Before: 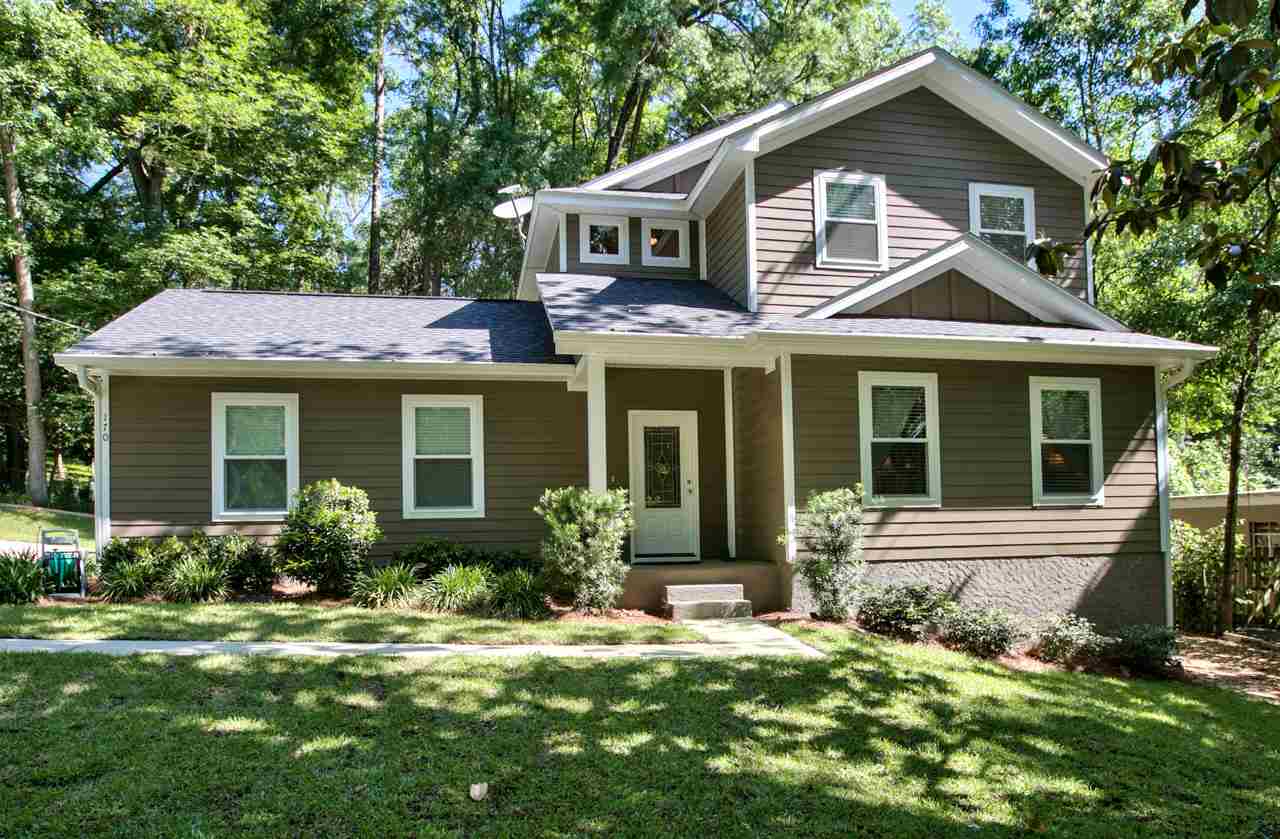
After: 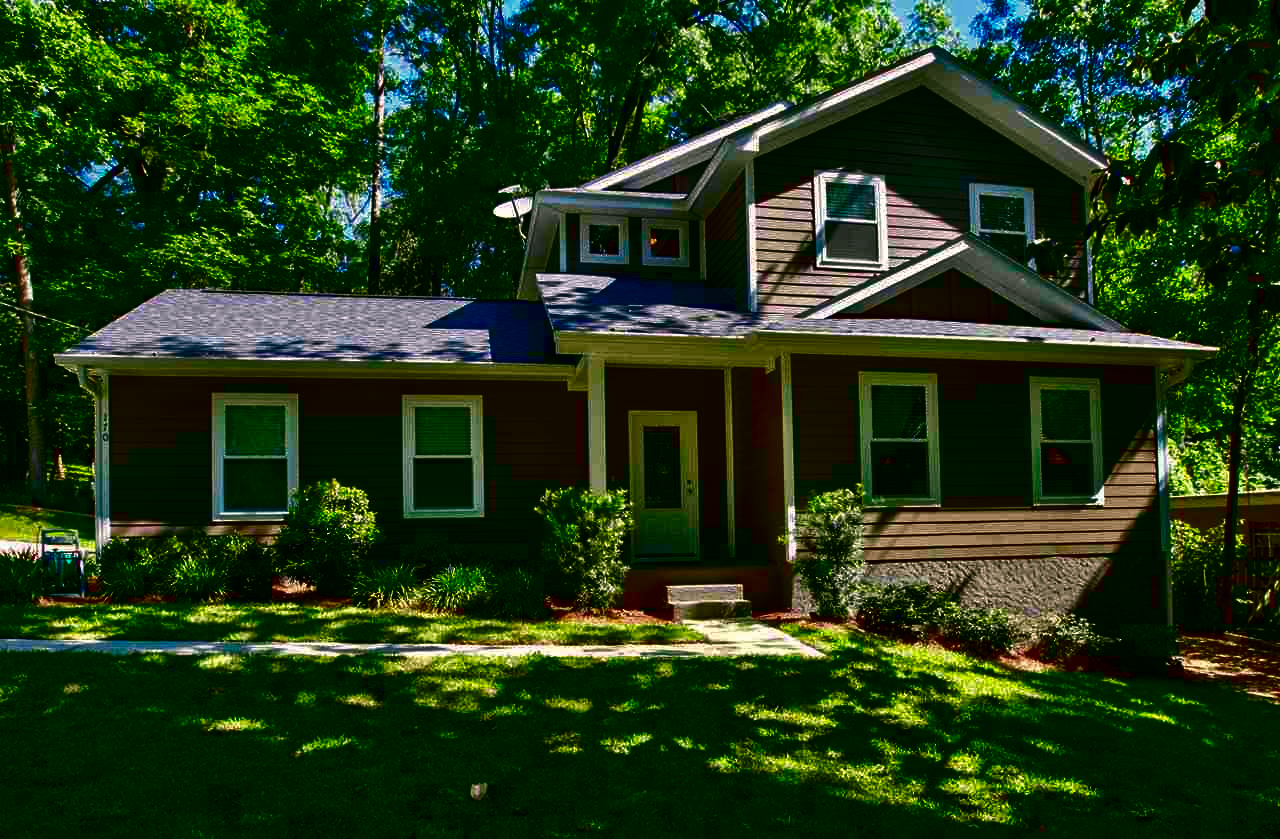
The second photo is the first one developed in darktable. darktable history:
contrast brightness saturation: brightness -1, saturation 1
color correction: highlights a* 4.02, highlights b* 4.98, shadows a* -7.55, shadows b* 4.98
